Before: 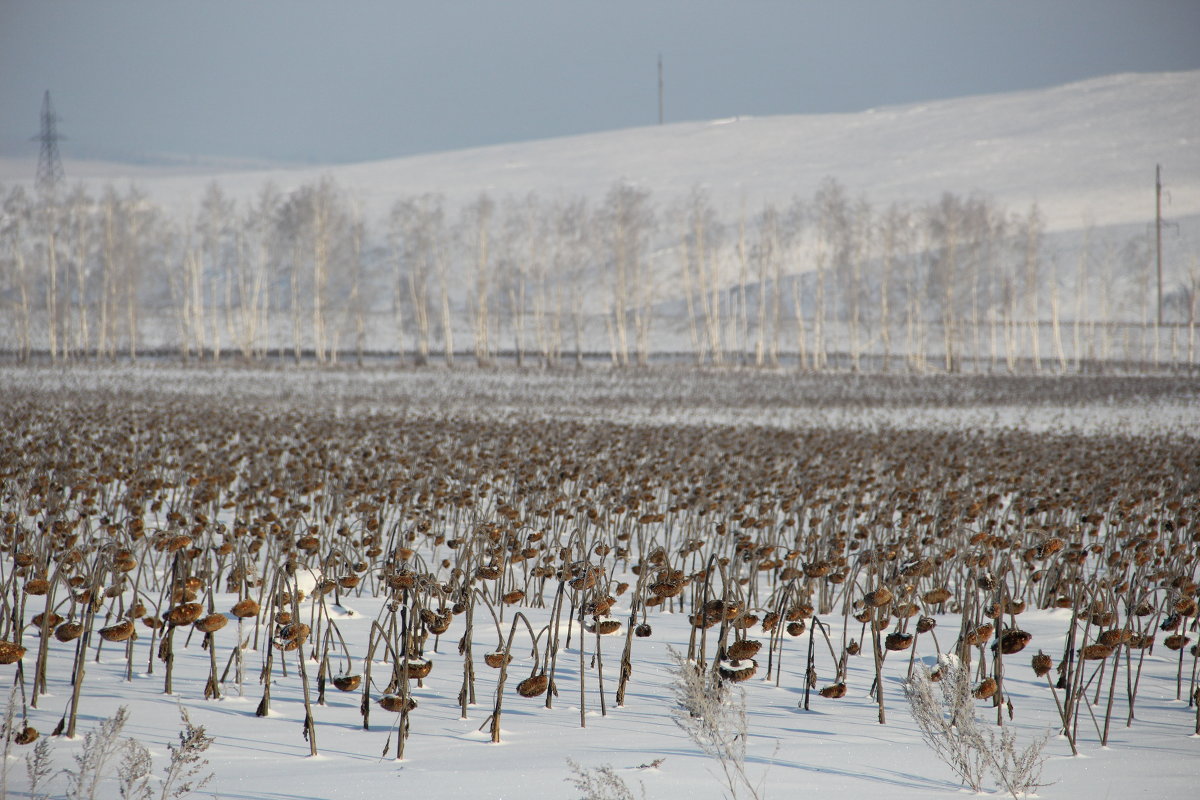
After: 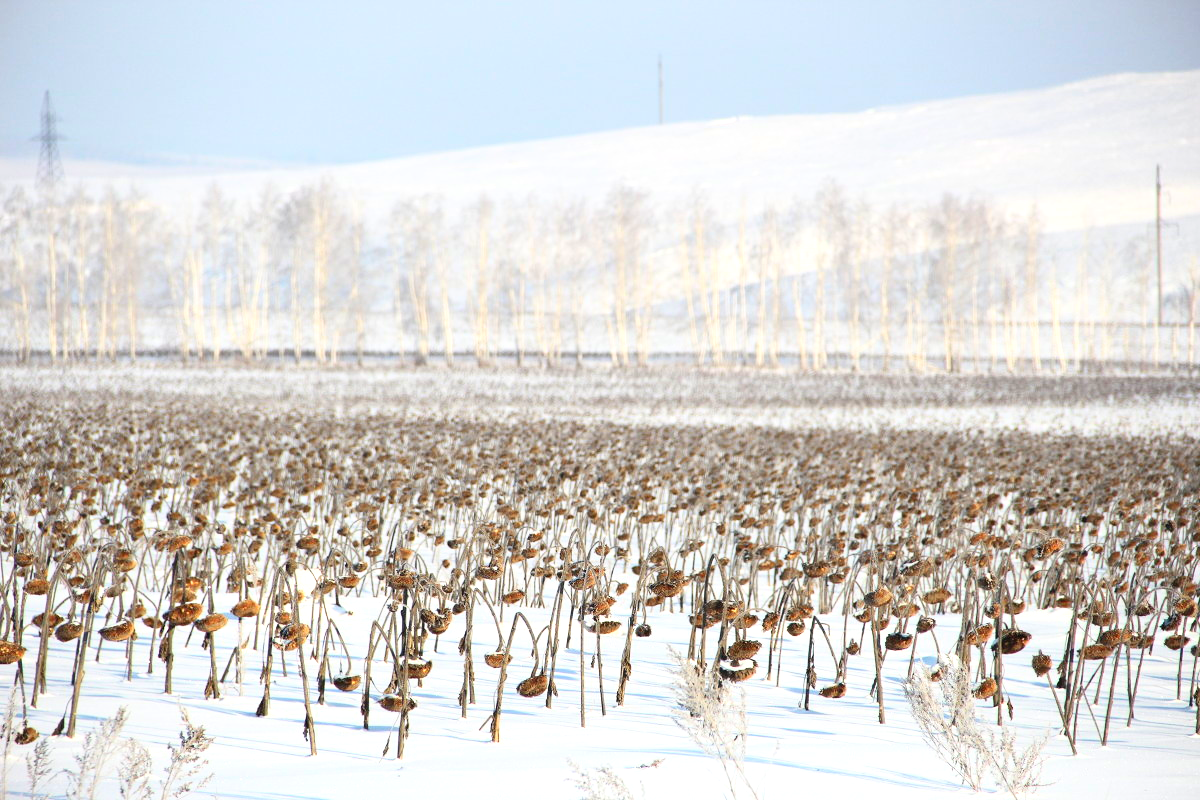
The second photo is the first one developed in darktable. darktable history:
contrast brightness saturation: contrast 0.2, brightness 0.16, saturation 0.22
exposure: black level correction 0, exposure 0.9 EV, compensate highlight preservation false
white balance: red 1, blue 1
